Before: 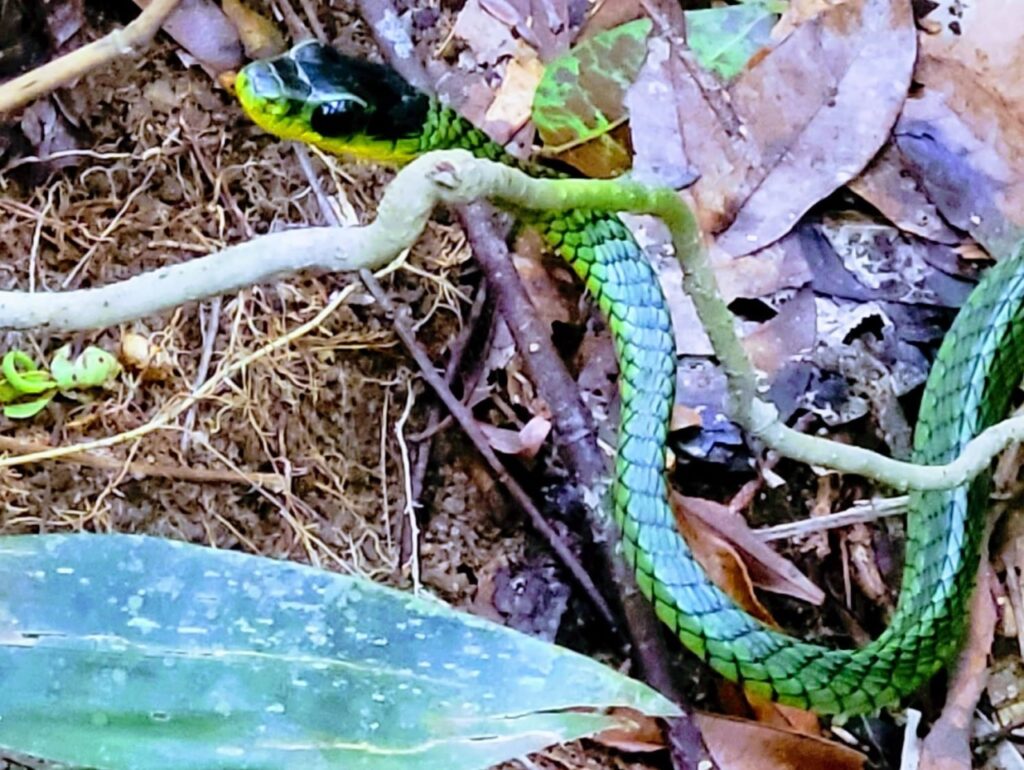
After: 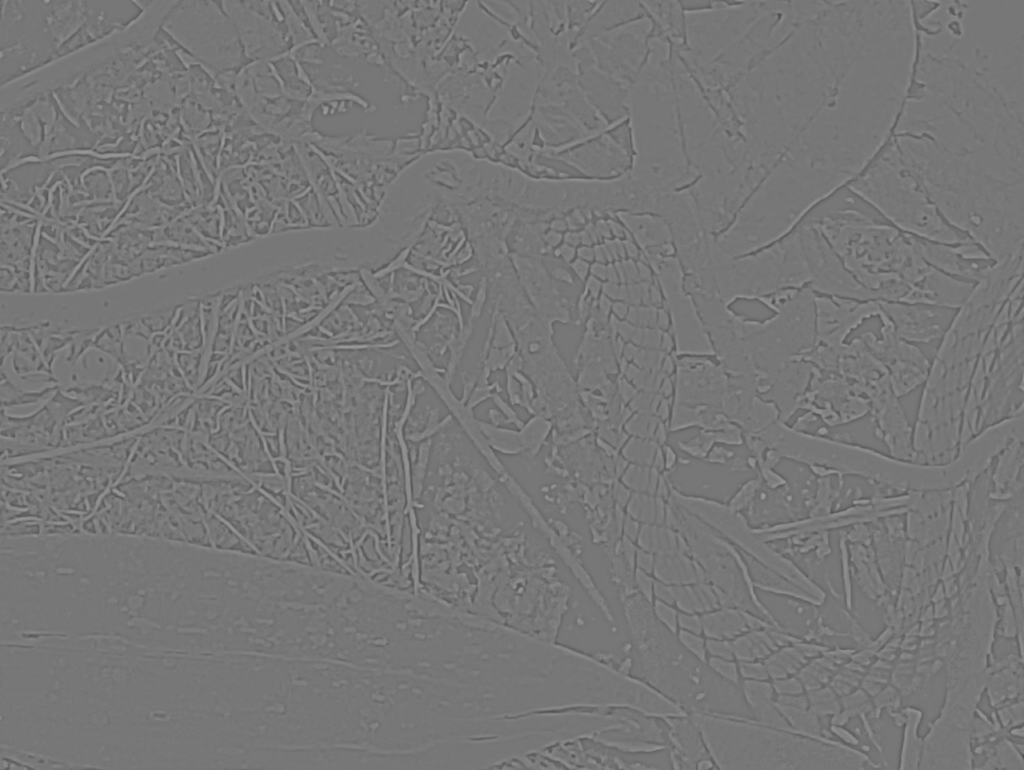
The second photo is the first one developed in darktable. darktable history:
highpass: sharpness 6%, contrast boost 7.63%
local contrast: detail 130%
